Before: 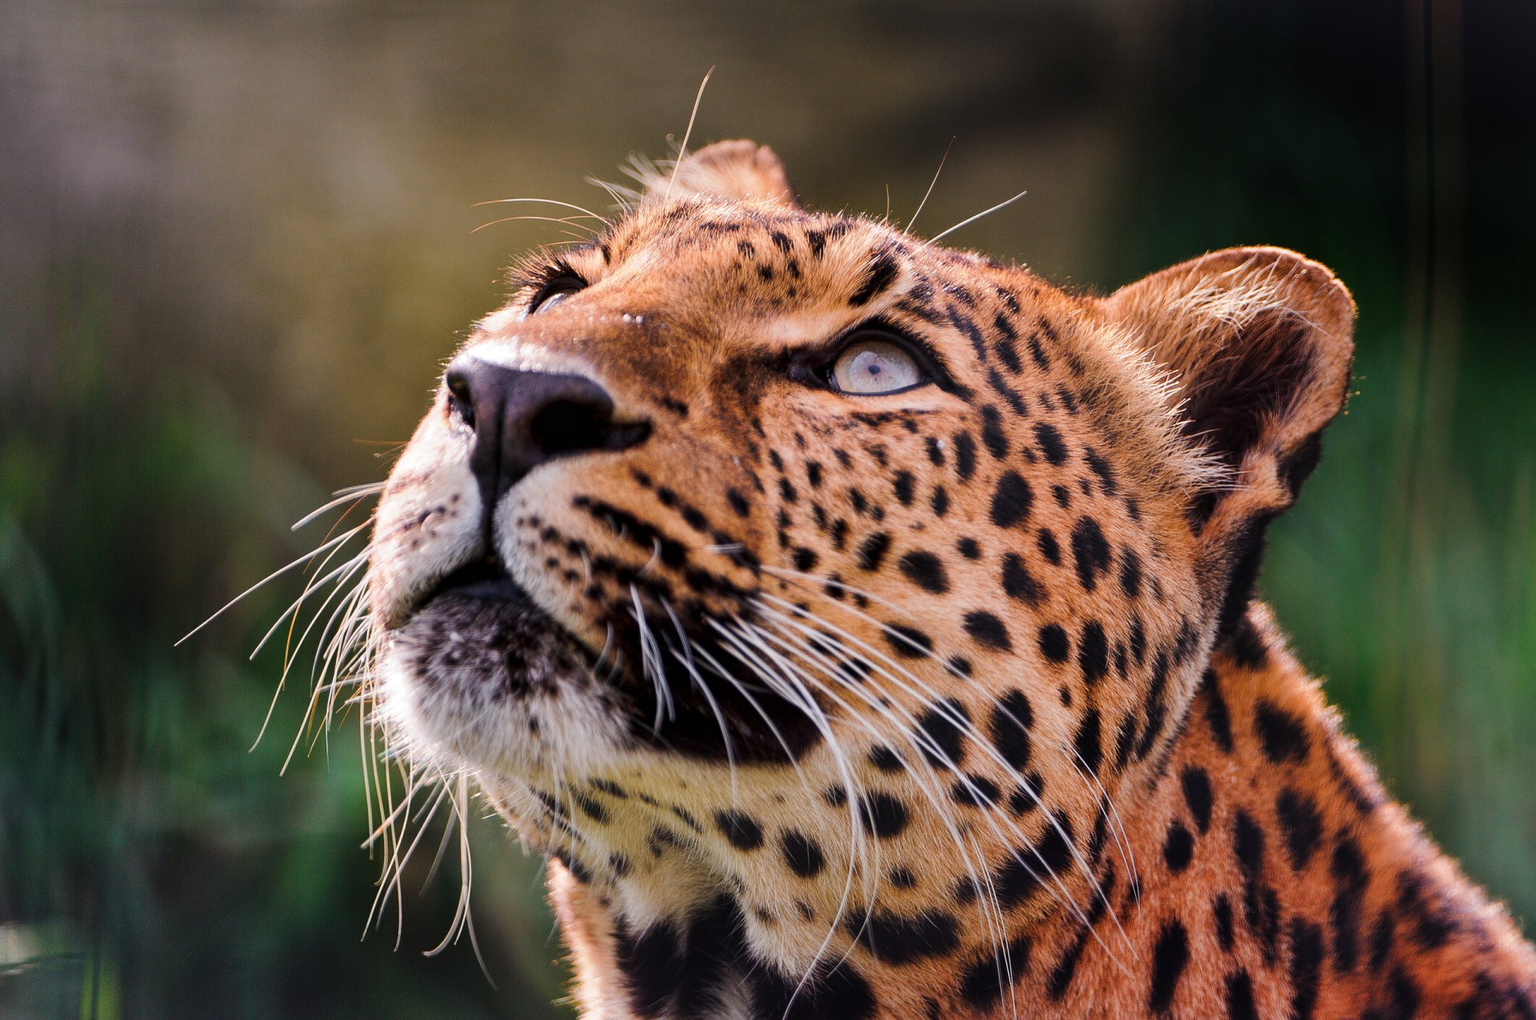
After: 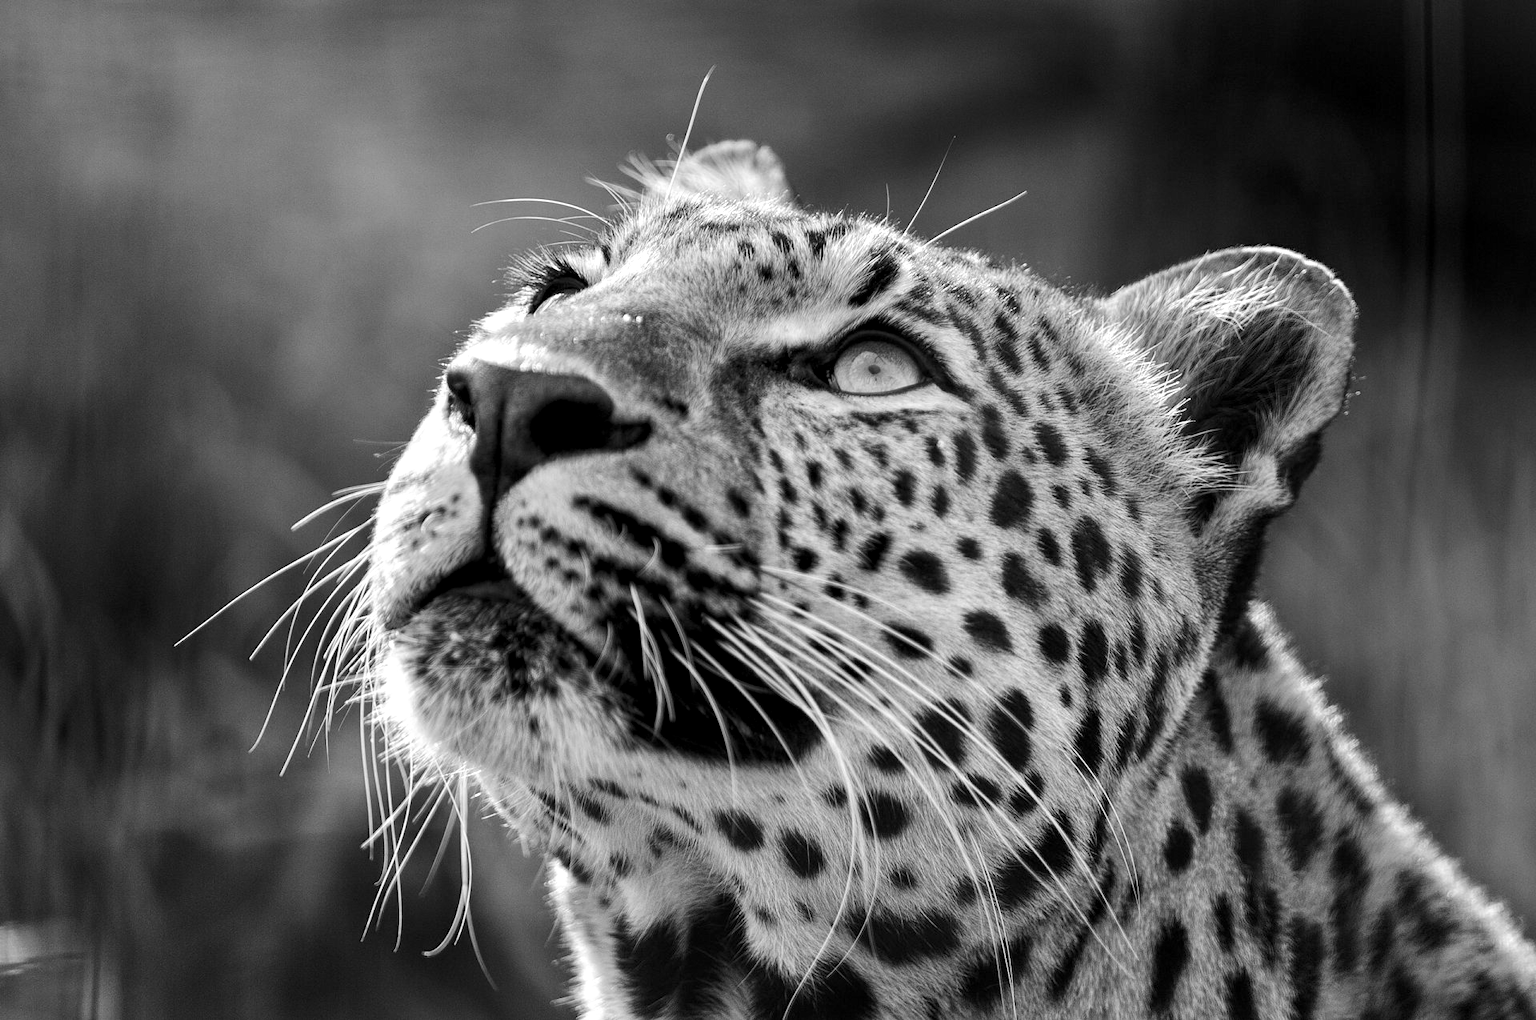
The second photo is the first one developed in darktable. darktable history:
monochrome: a 32, b 64, size 2.3
color correction: highlights a* 1.59, highlights b* -1.7, saturation 2.48
white balance: red 0.871, blue 1.249
exposure: black level correction 0.001, exposure 0.5 EV, compensate exposure bias true, compensate highlight preservation false
local contrast: highlights 100%, shadows 100%, detail 120%, midtone range 0.2
